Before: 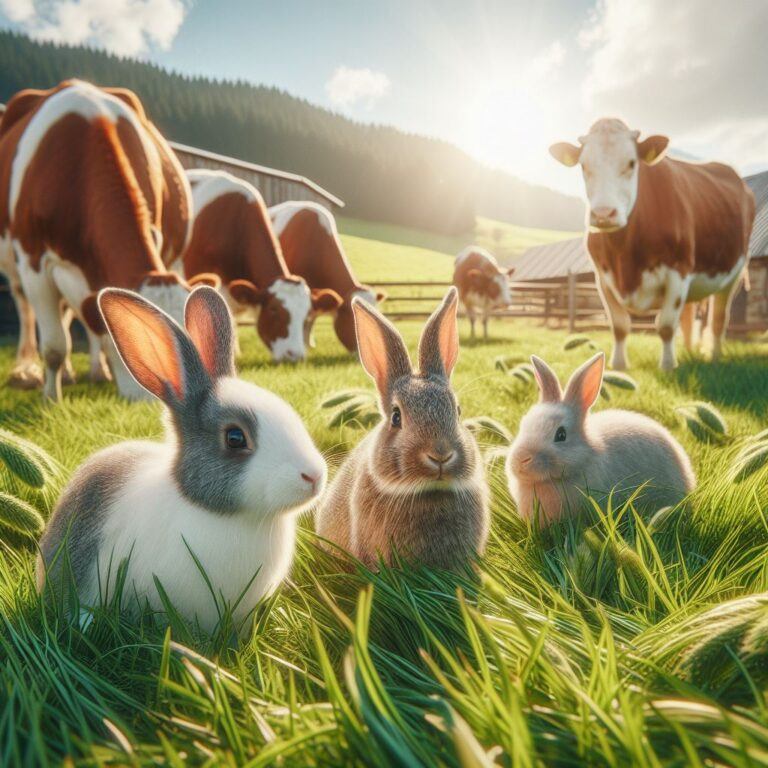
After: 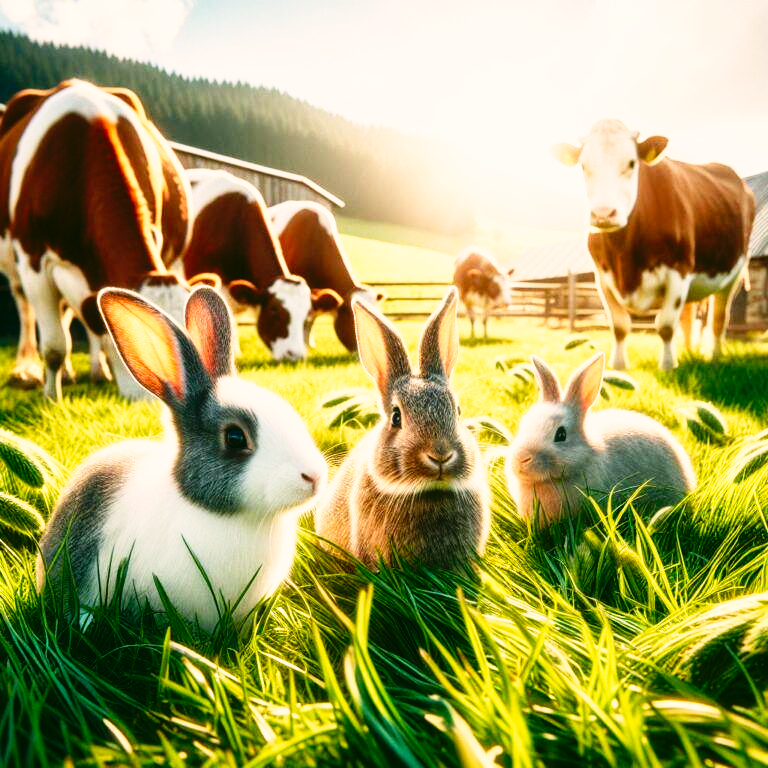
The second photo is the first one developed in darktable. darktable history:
color correction: highlights a* 4.02, highlights b* 4.98, shadows a* -7.55, shadows b* 4.98
tone curve: curves: ch0 [(0, 0) (0.003, 0.03) (0.011, 0.022) (0.025, 0.018) (0.044, 0.031) (0.069, 0.035) (0.1, 0.04) (0.136, 0.046) (0.177, 0.063) (0.224, 0.087) (0.277, 0.15) (0.335, 0.252) (0.399, 0.354) (0.468, 0.475) (0.543, 0.602) (0.623, 0.73) (0.709, 0.856) (0.801, 0.945) (0.898, 0.987) (1, 1)], preserve colors none
contrast brightness saturation: contrast 0.15, brightness 0.05
